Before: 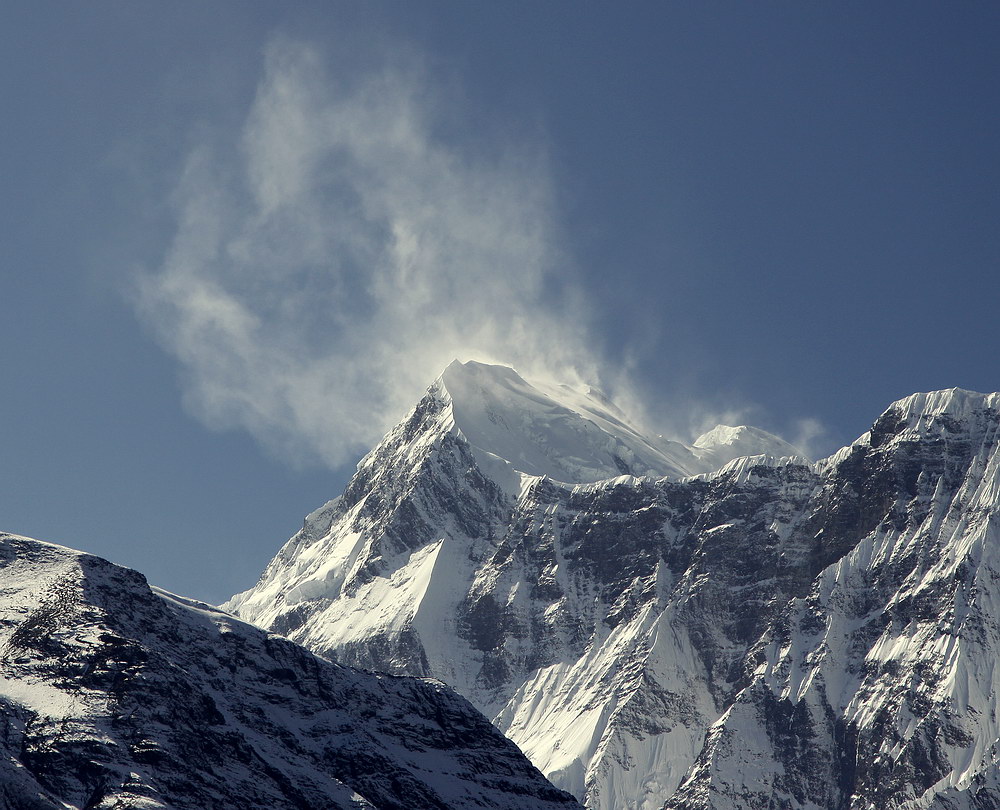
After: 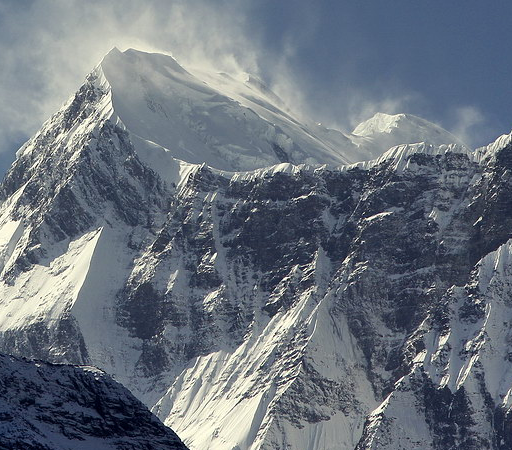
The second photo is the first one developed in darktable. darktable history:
crop: left 34.133%, top 38.617%, right 13.837%, bottom 5.421%
shadows and highlights: low approximation 0.01, soften with gaussian
